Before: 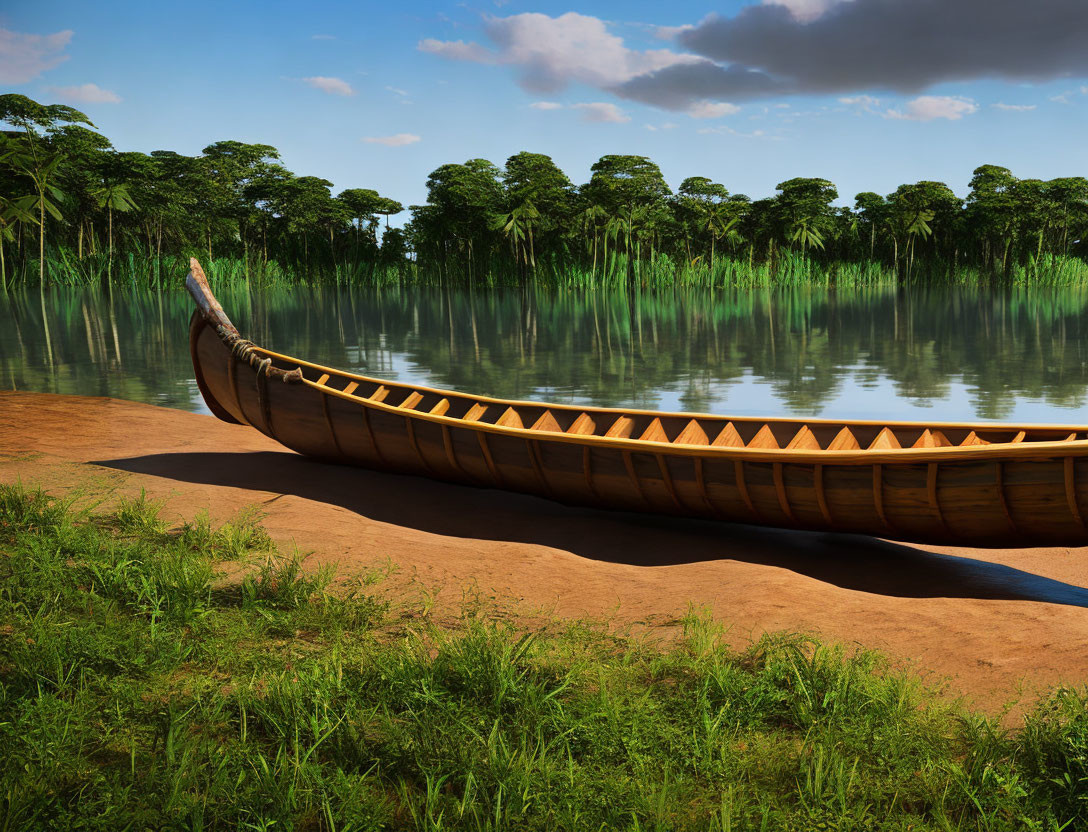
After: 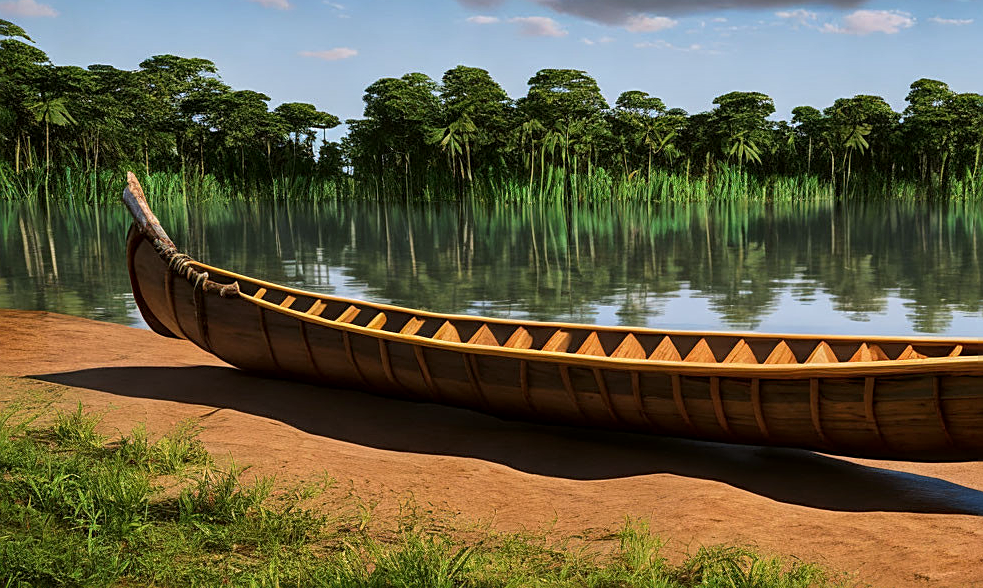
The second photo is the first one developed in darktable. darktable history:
sharpen: on, module defaults
crop: left 5.857%, top 10.357%, right 3.75%, bottom 18.879%
local contrast: on, module defaults
color correction: highlights a* 3.14, highlights b* -1.29, shadows a* -0.057, shadows b* 2.51, saturation 0.976
